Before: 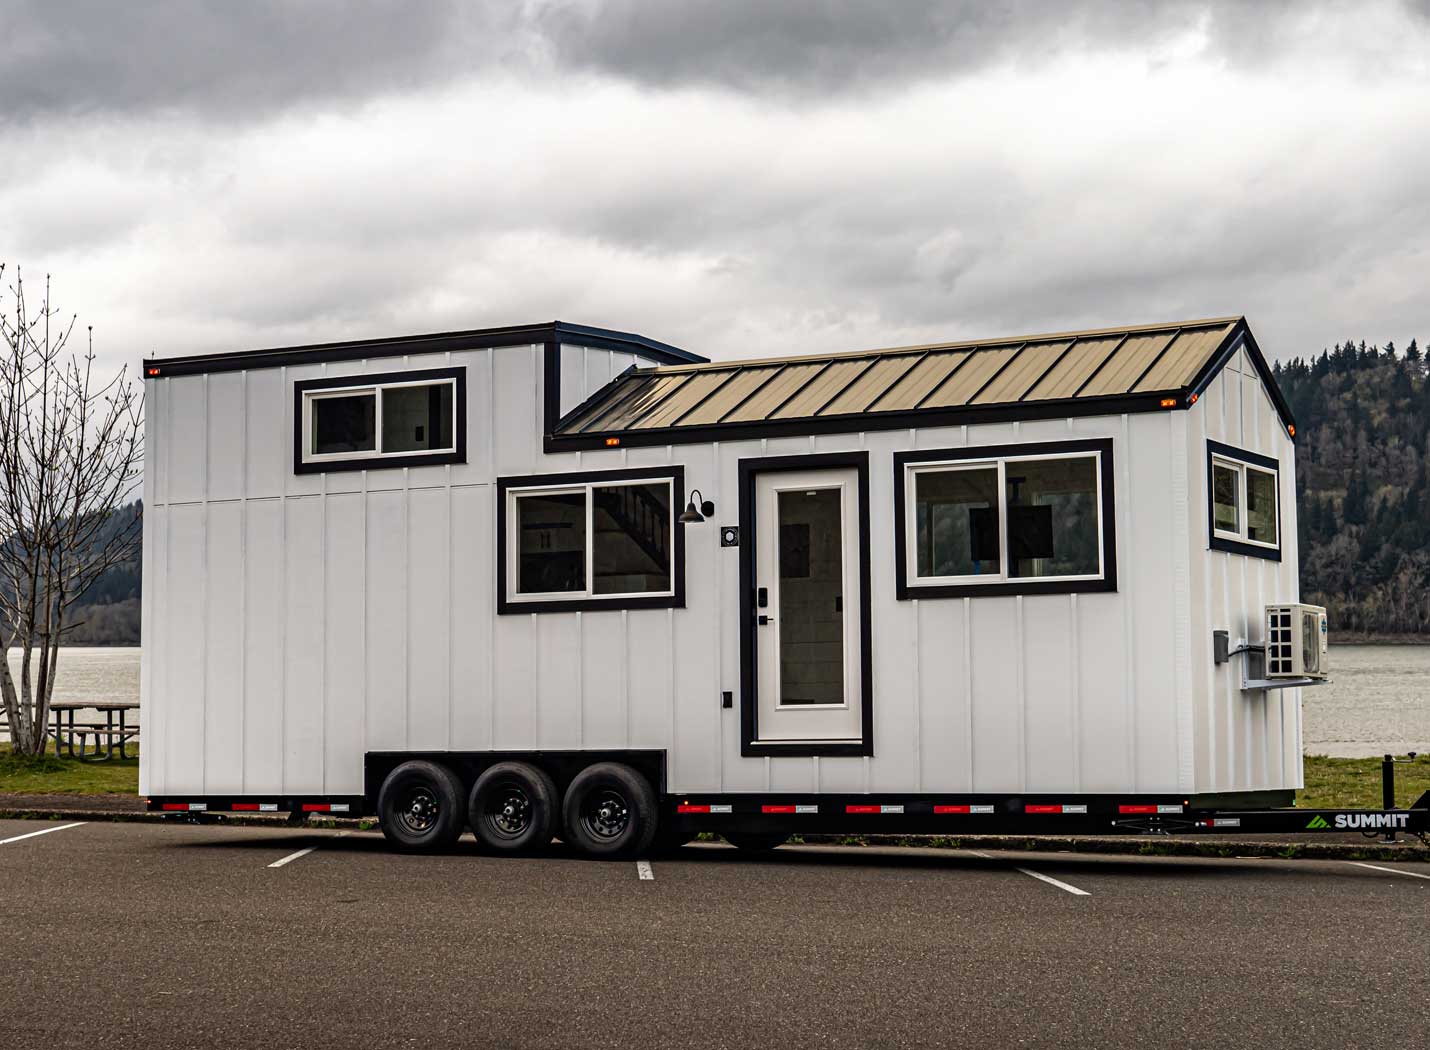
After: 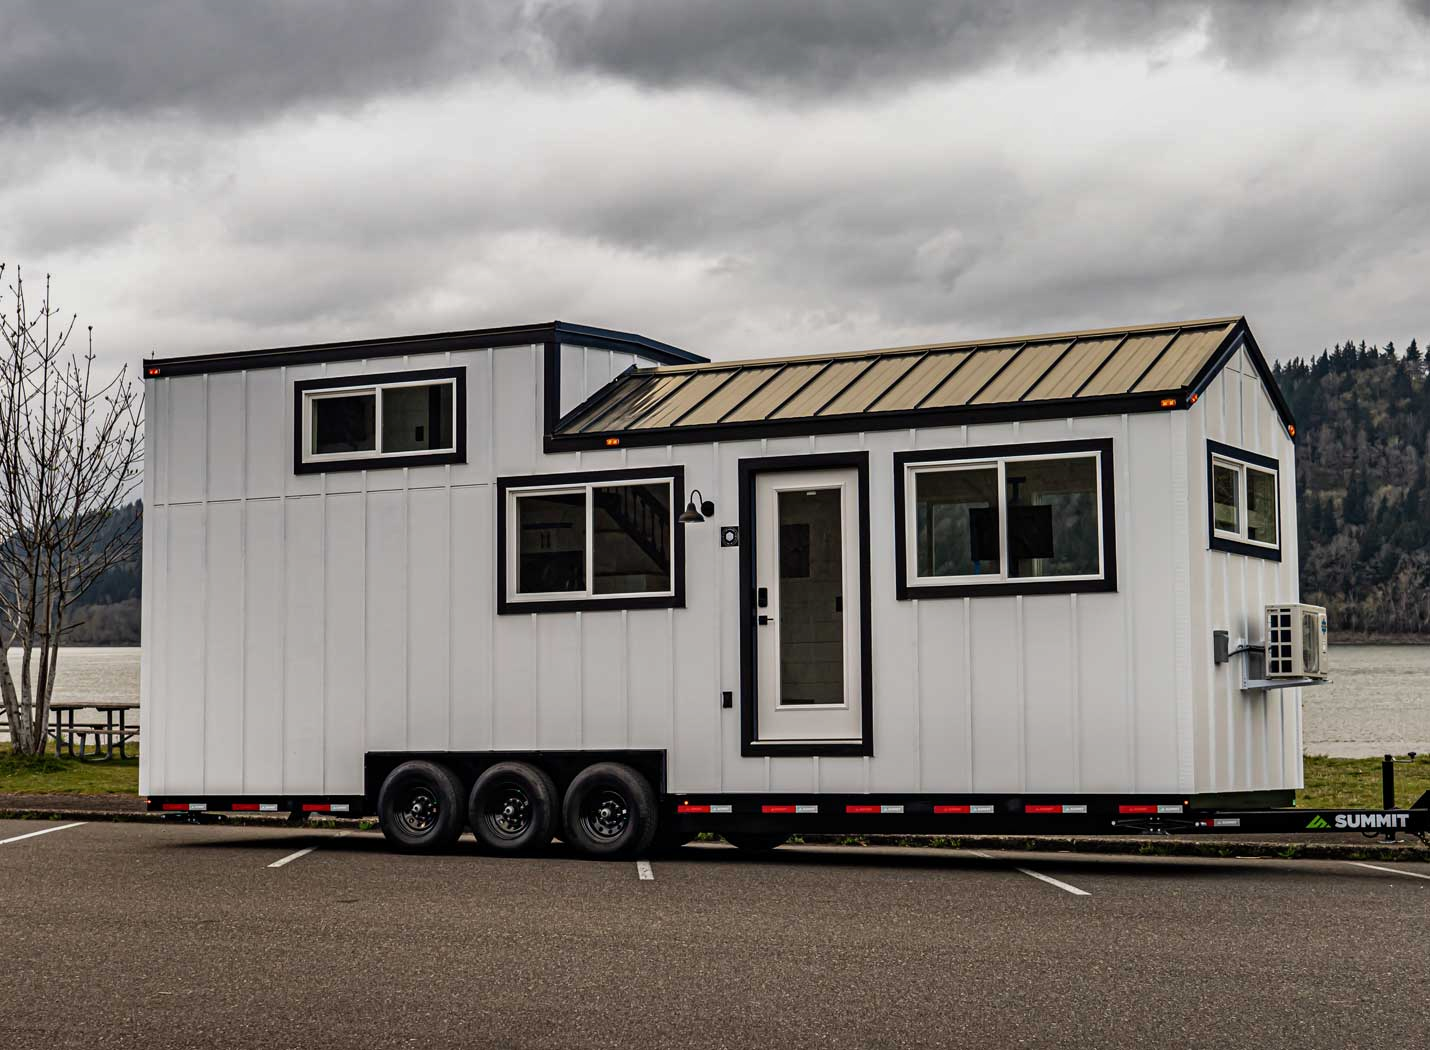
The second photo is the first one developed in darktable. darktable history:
shadows and highlights: soften with gaussian
exposure: exposure -0.256 EV, compensate highlight preservation false
